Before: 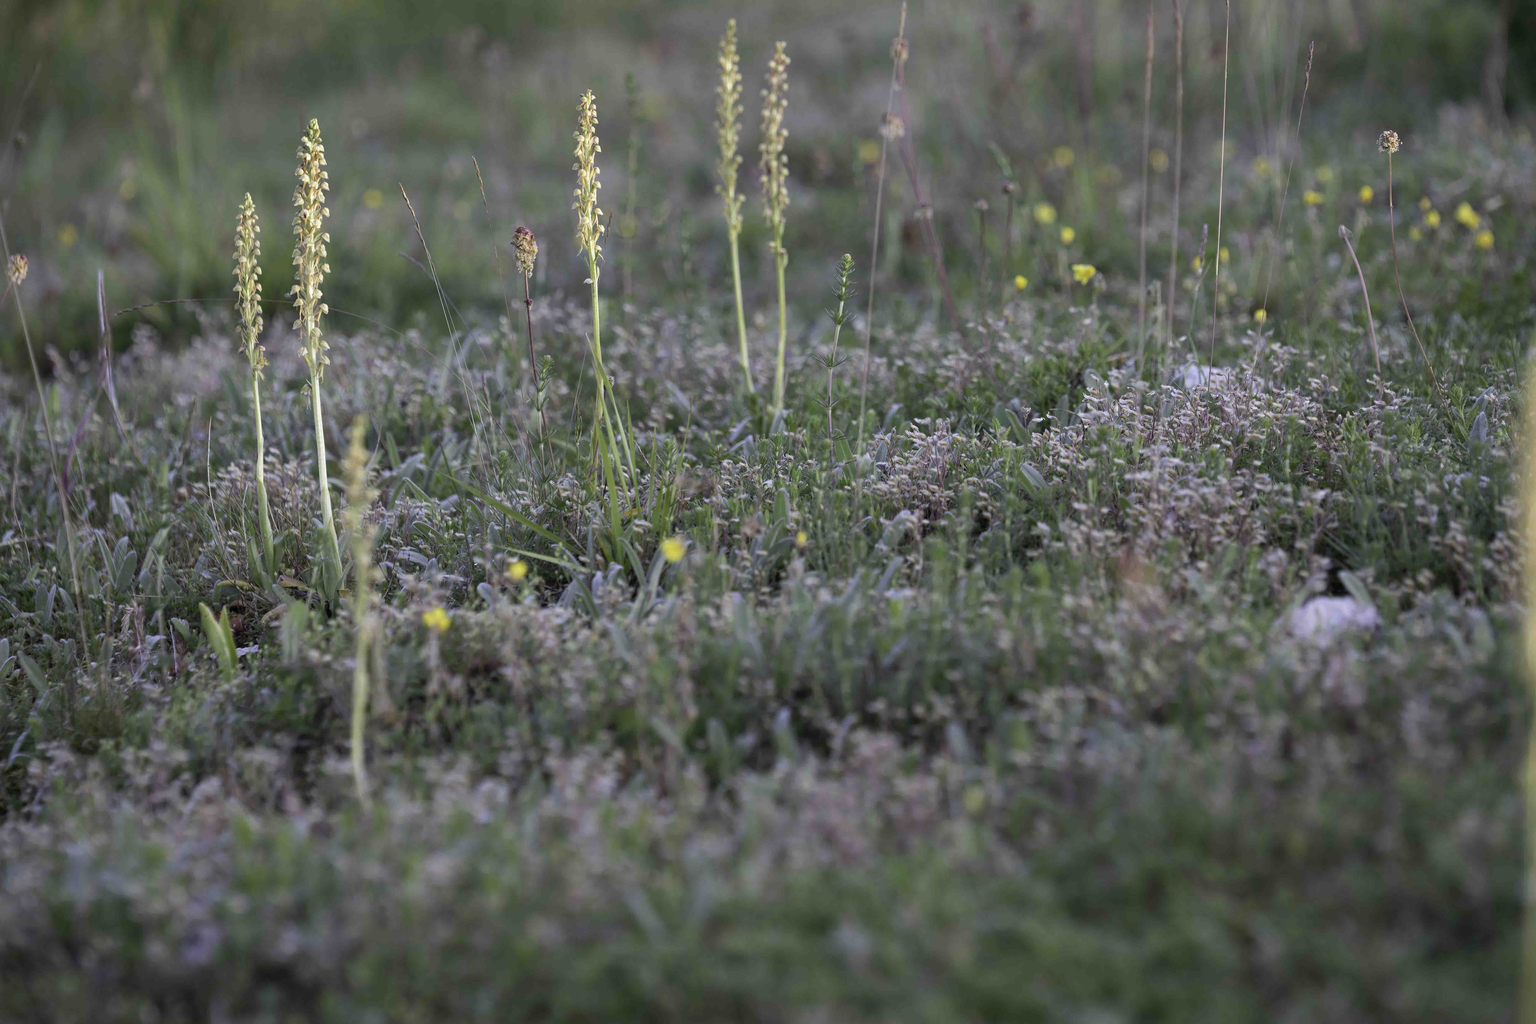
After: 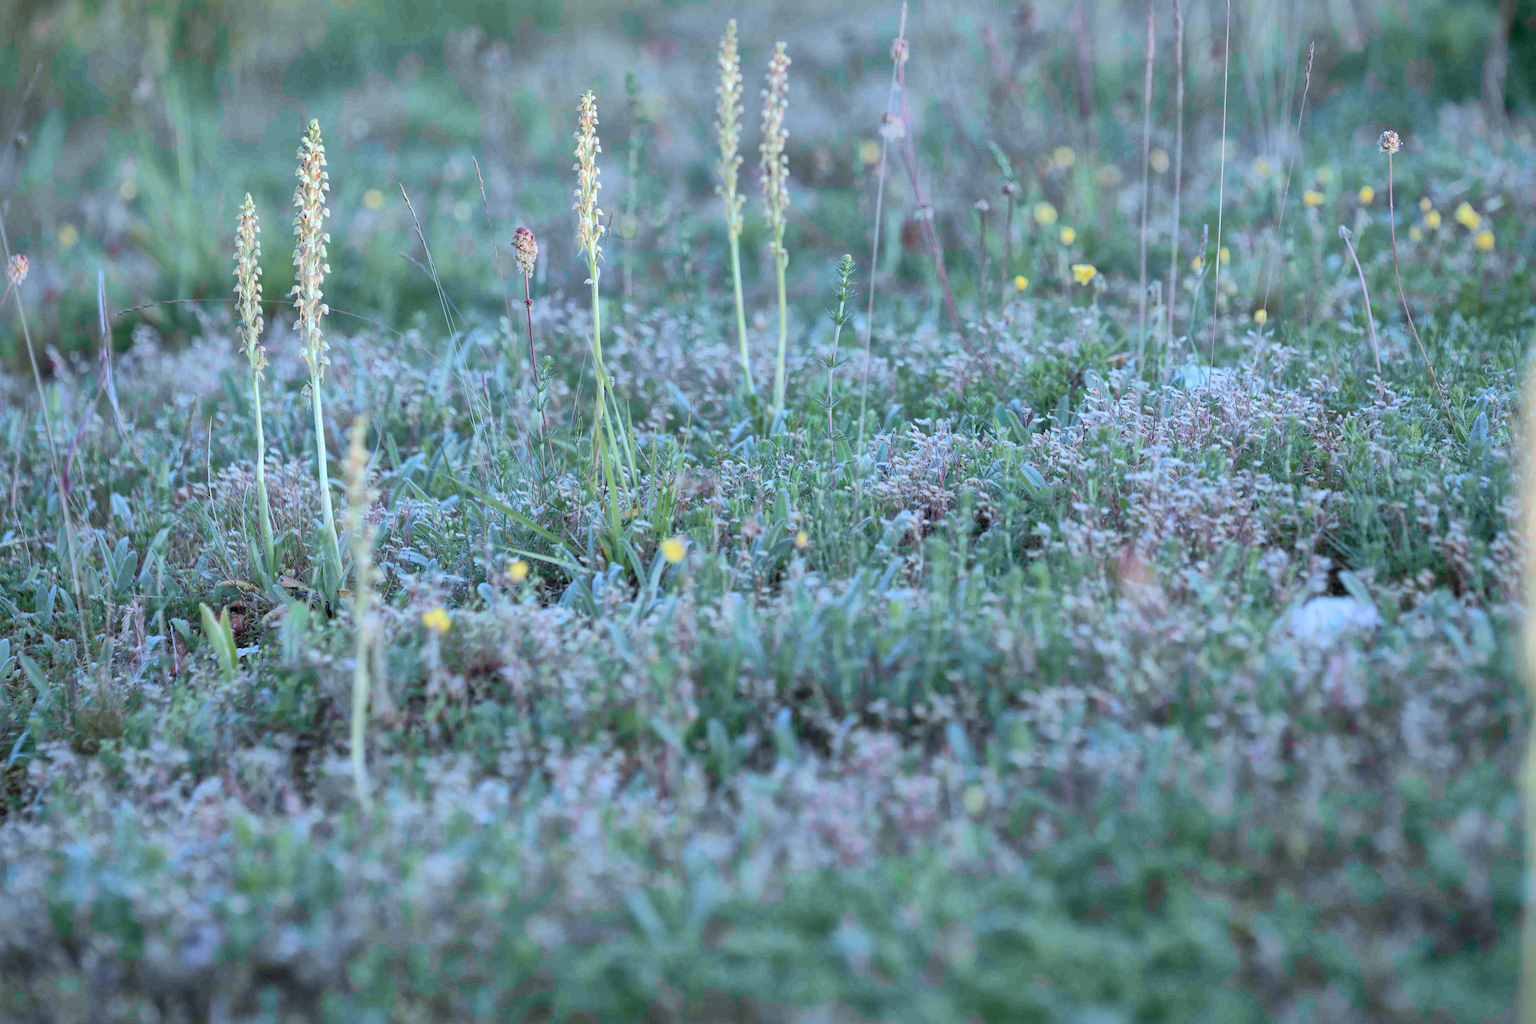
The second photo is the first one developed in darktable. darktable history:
fill light: on, module defaults
color correction: highlights a* -9.35, highlights b* -23.15
global tonemap: drago (1, 100), detail 1
